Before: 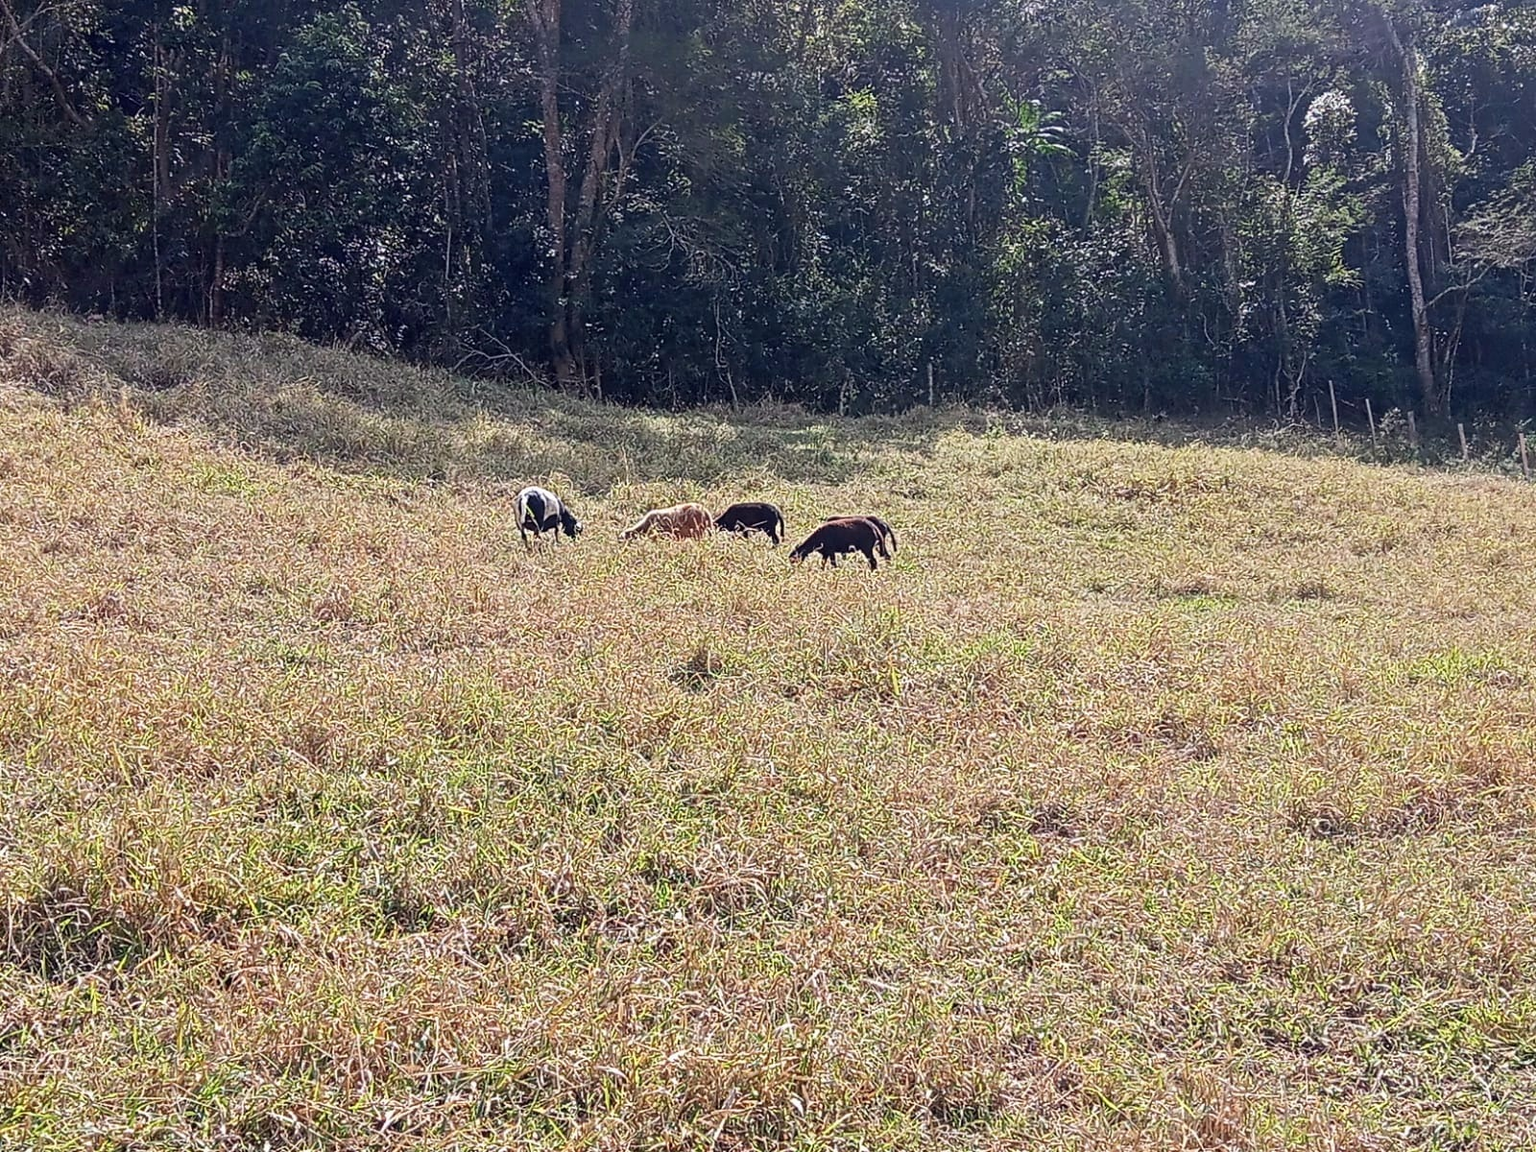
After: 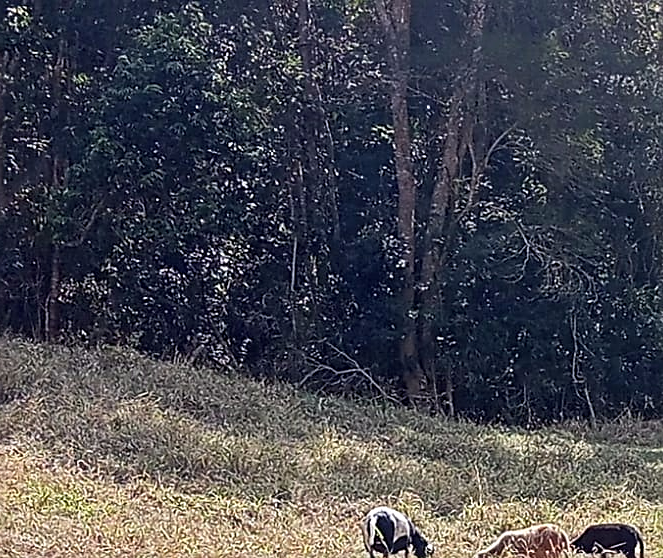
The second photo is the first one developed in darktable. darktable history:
crop and rotate: left 10.868%, top 0.073%, right 47.635%, bottom 53.417%
sharpen: on, module defaults
